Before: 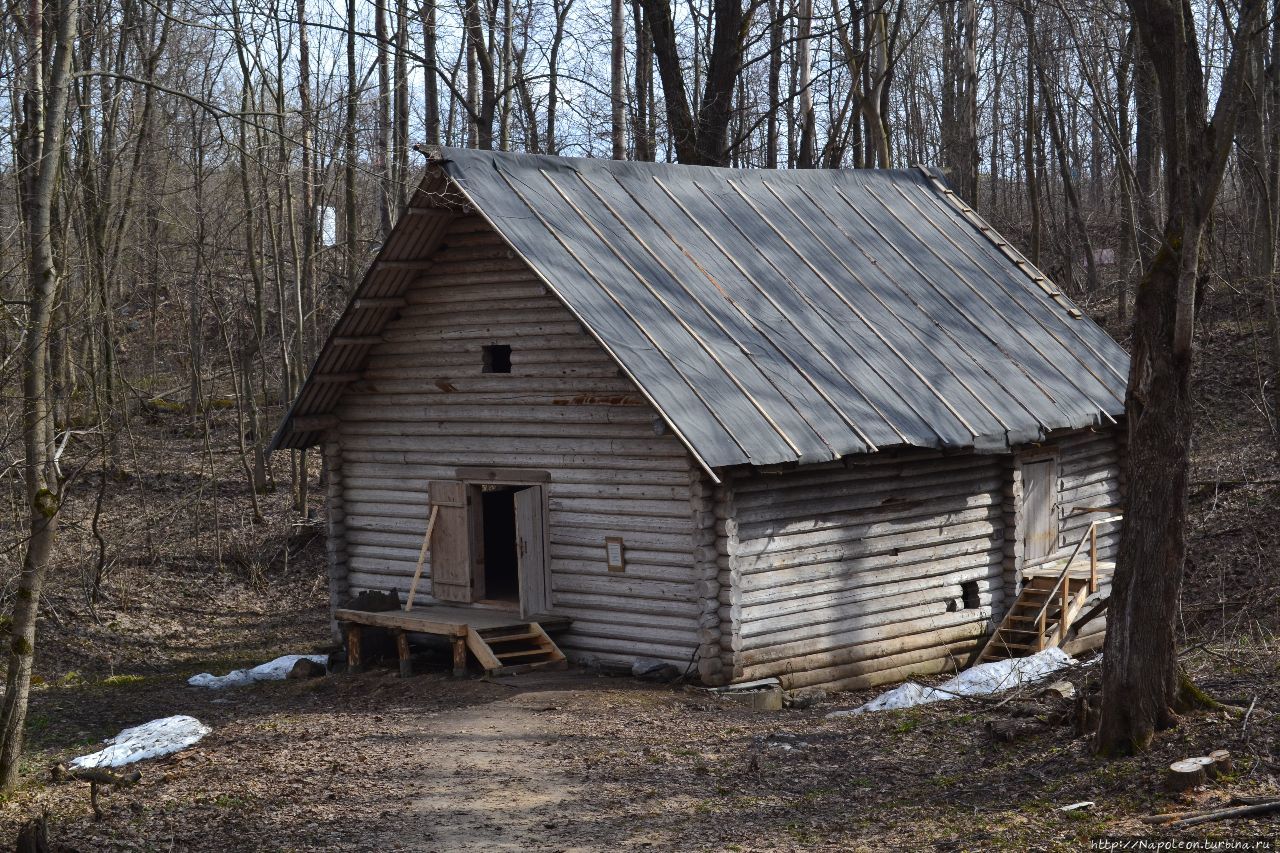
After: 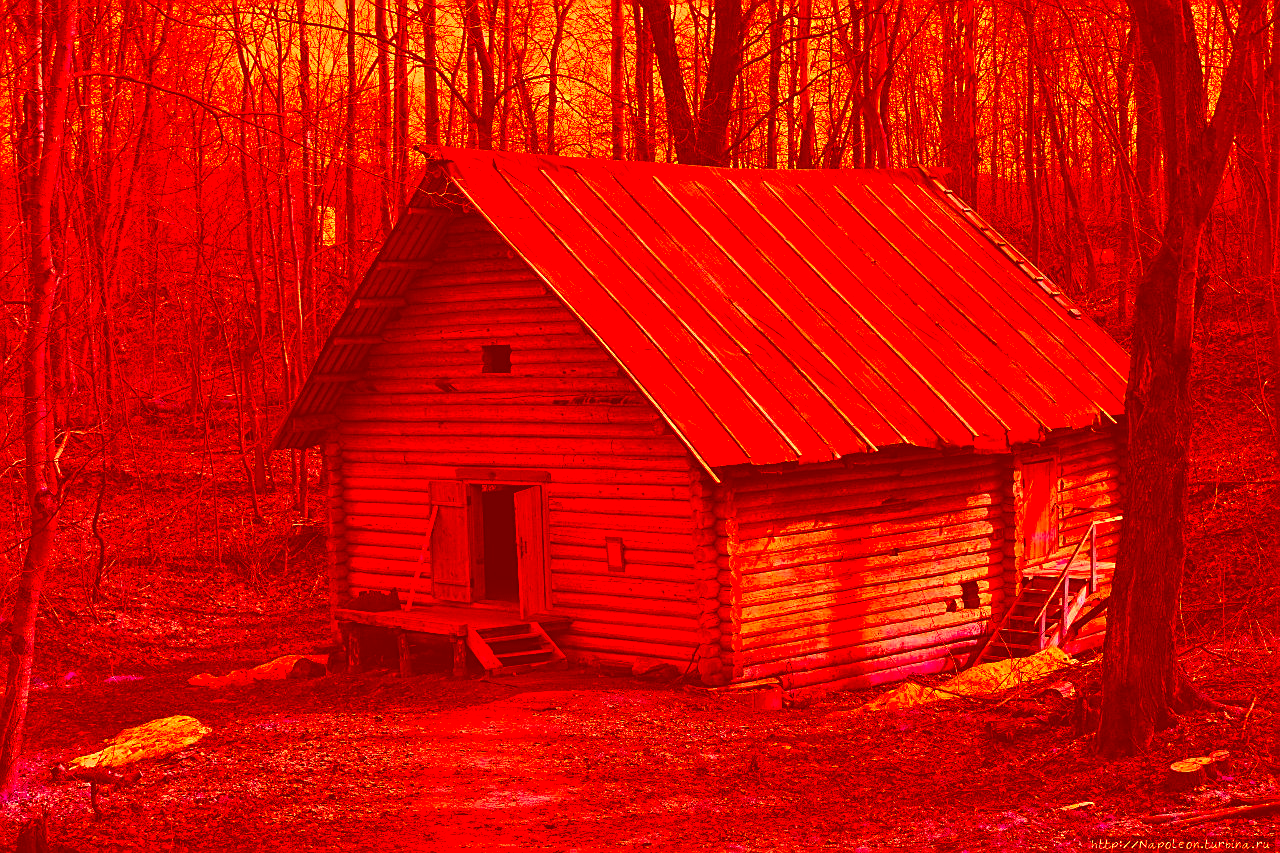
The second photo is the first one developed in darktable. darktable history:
exposure: exposure 0.378 EV, compensate highlight preservation false
velvia: on, module defaults
color correction: highlights a* -39.25, highlights b* -39.32, shadows a* -39.95, shadows b* -39.78, saturation -2.97
sharpen: on, module defaults
